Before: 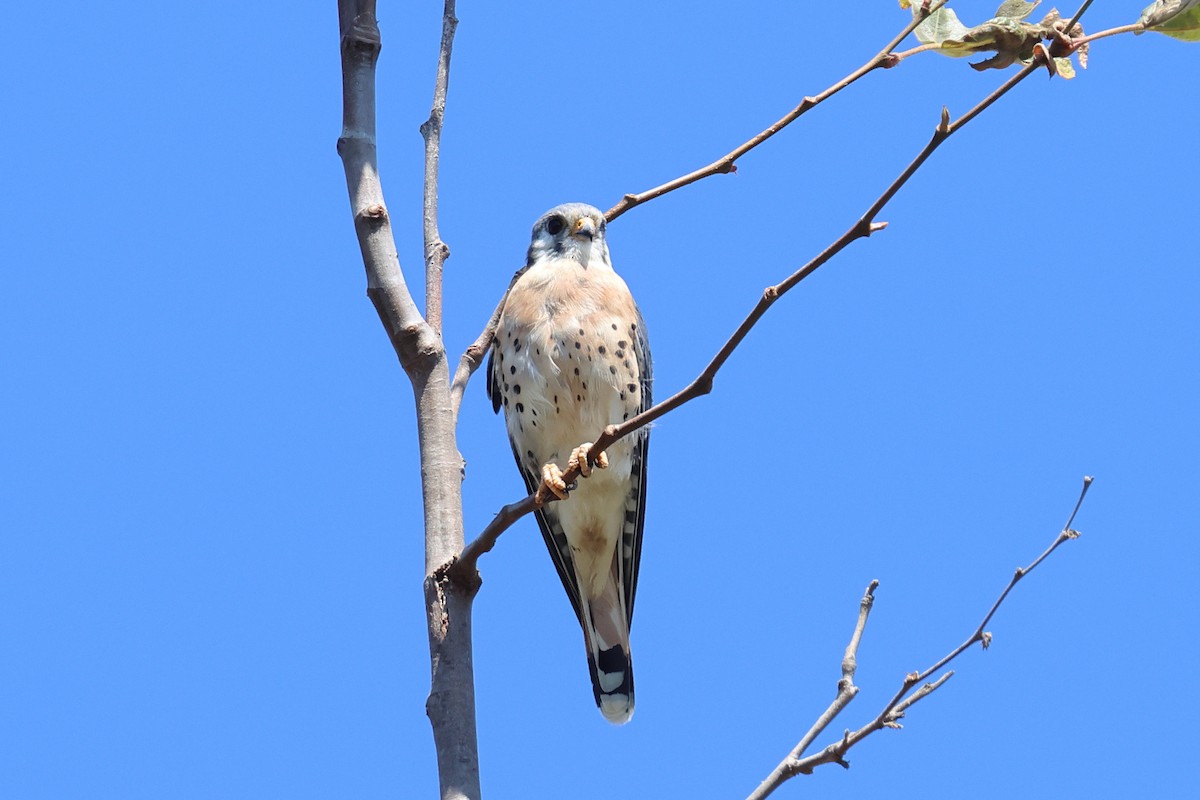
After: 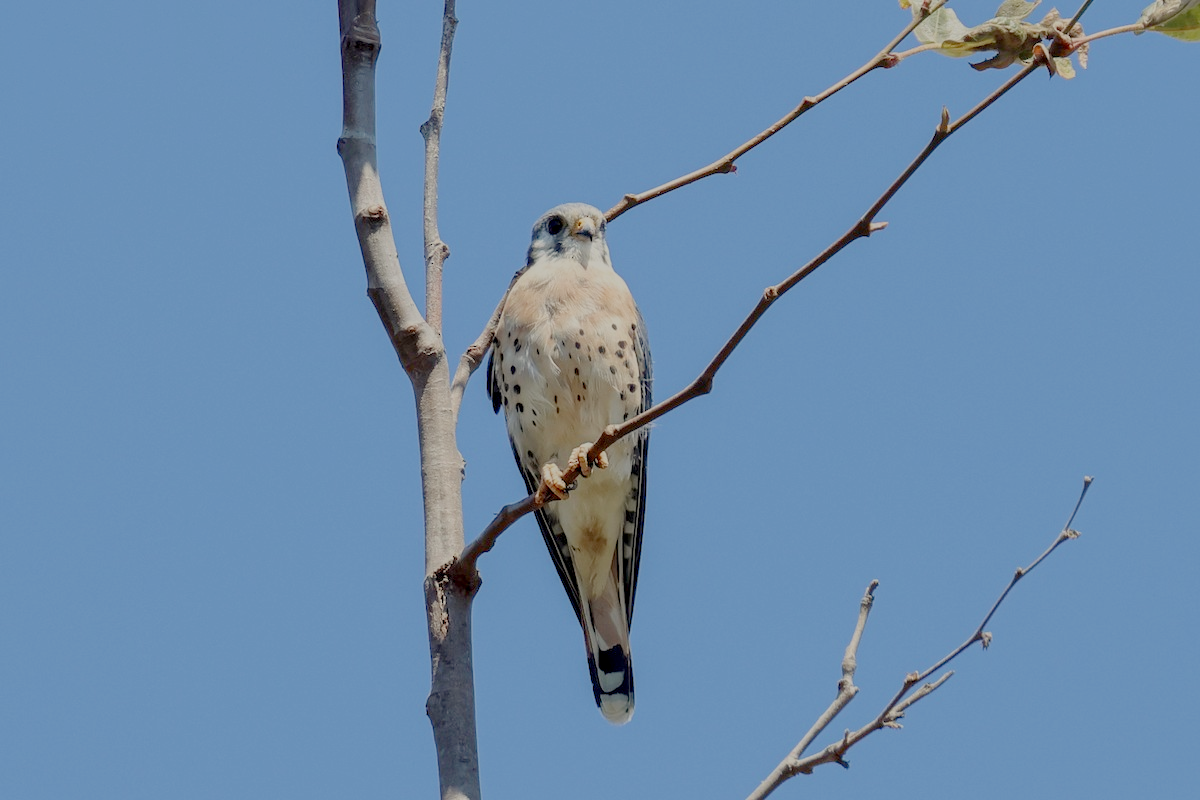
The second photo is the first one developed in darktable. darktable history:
white balance: red 1.029, blue 0.92
local contrast: detail 130%
filmic rgb: black relative exposure -7 EV, white relative exposure 6 EV, threshold 3 EV, target black luminance 0%, hardness 2.73, latitude 61.22%, contrast 0.691, highlights saturation mix 10%, shadows ↔ highlights balance -0.073%, preserve chrominance no, color science v4 (2020), iterations of high-quality reconstruction 10, contrast in shadows soft, contrast in highlights soft, enable highlight reconstruction true
